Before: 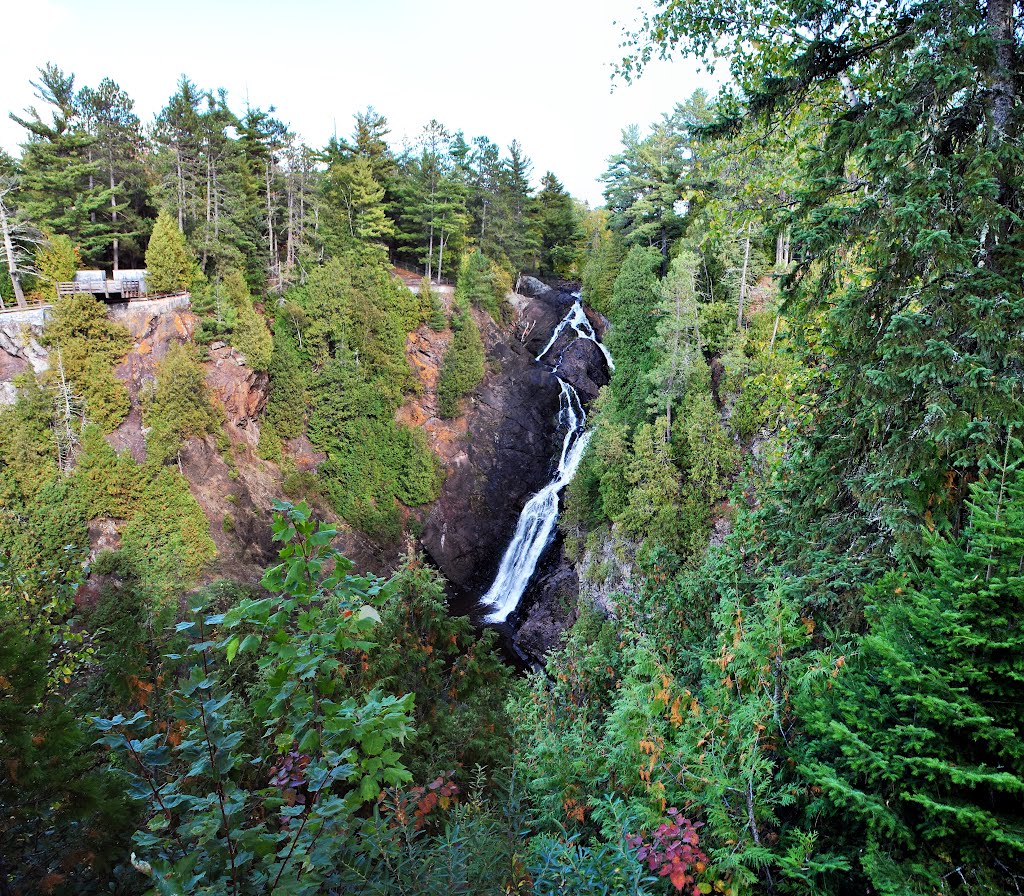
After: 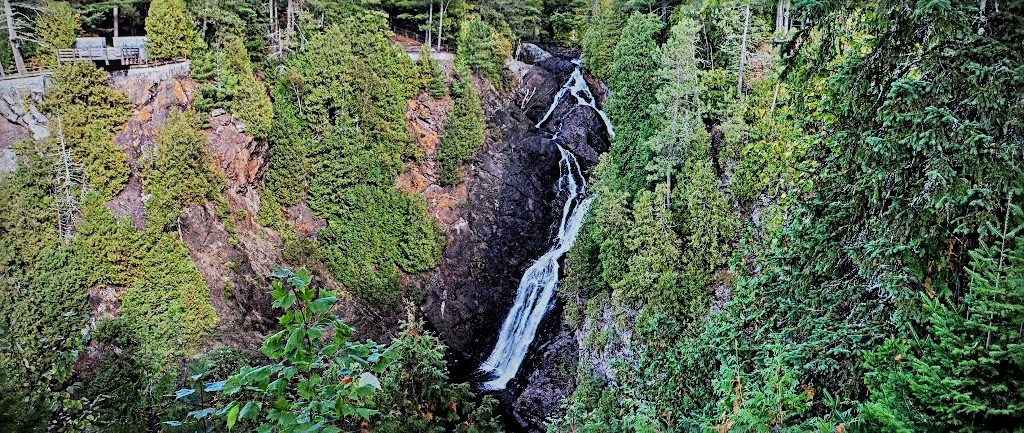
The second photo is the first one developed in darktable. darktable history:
white balance: red 0.967, blue 1.049
vignetting: on, module defaults
sharpen: radius 2.817, amount 0.715
crop and rotate: top 26.056%, bottom 25.543%
local contrast: on, module defaults
filmic rgb: black relative exposure -8.42 EV, white relative exposure 4.68 EV, hardness 3.82, color science v6 (2022)
